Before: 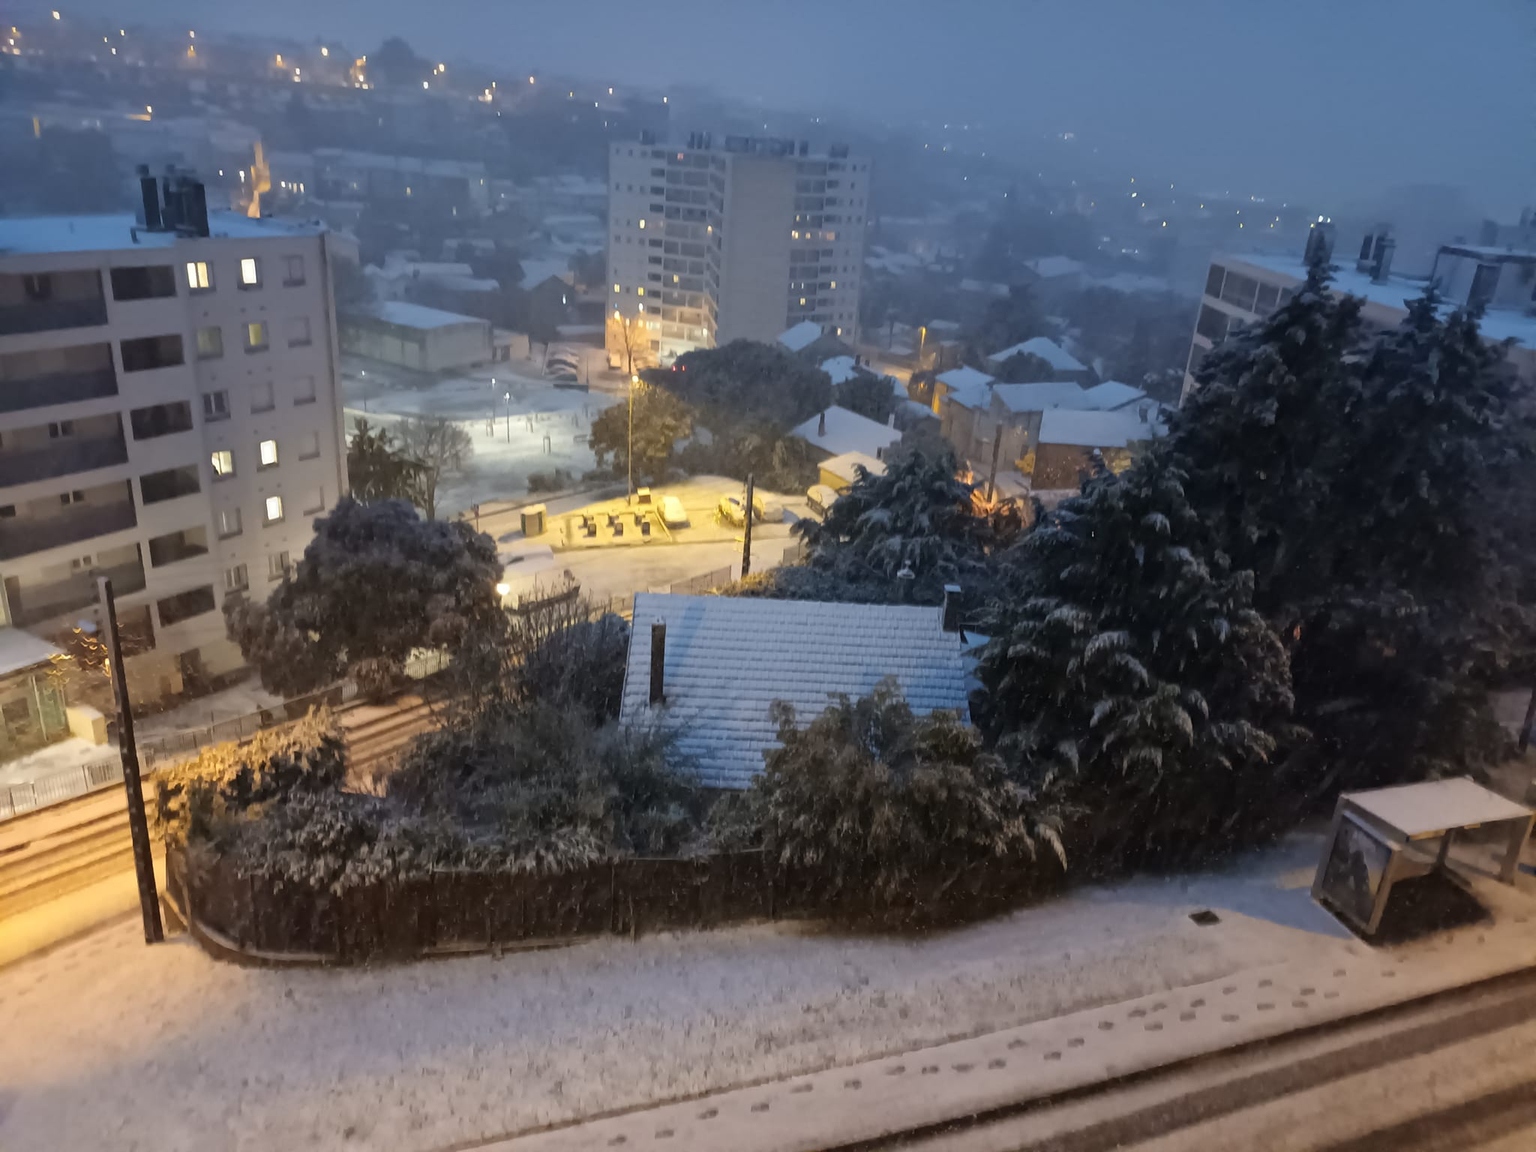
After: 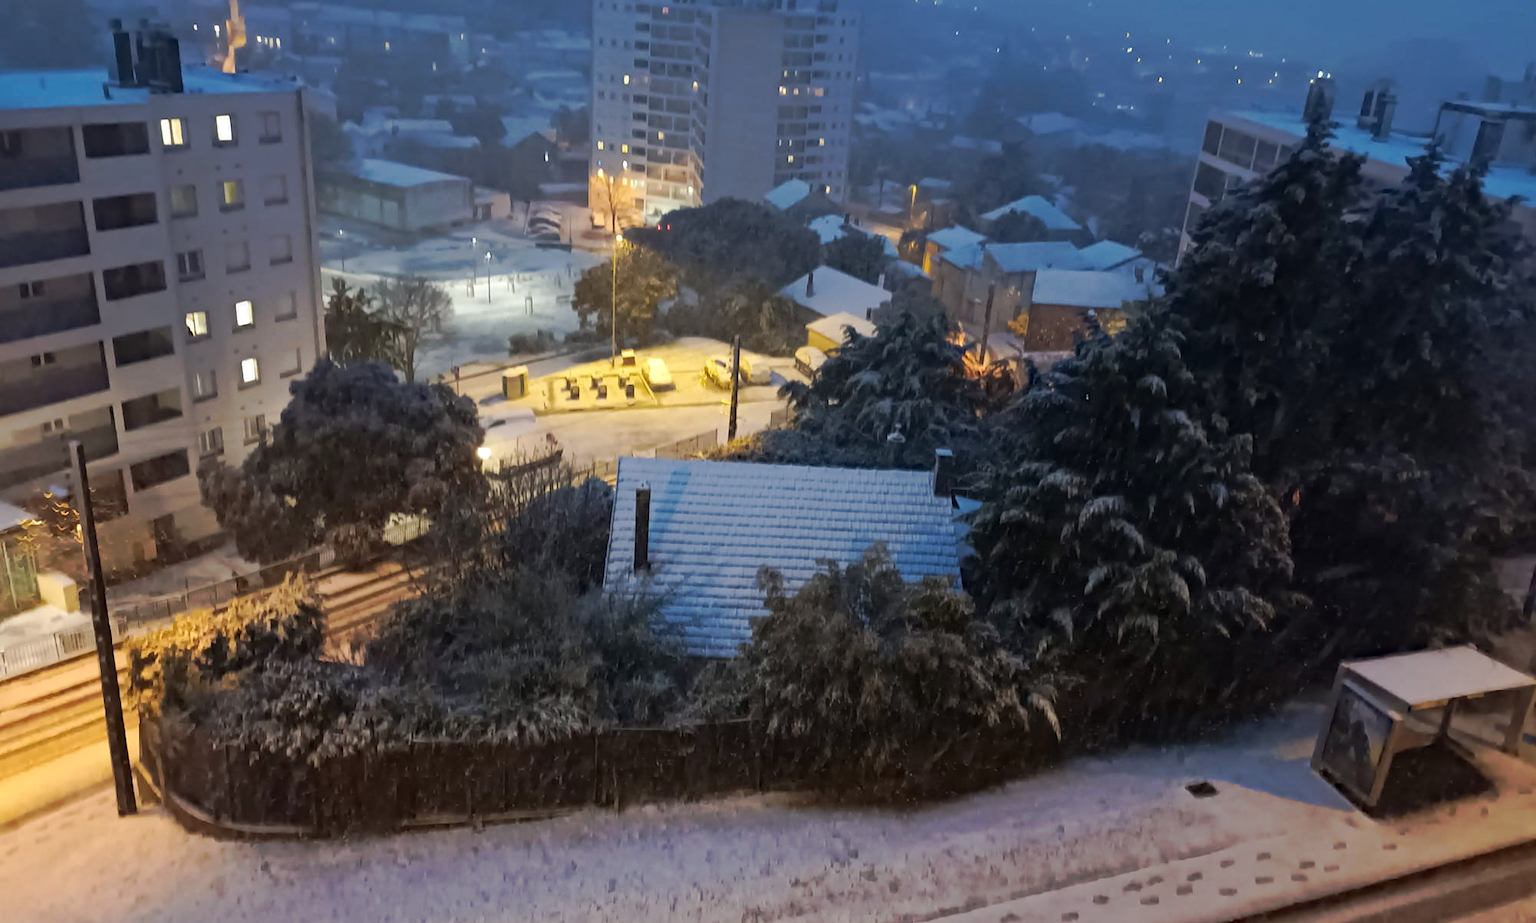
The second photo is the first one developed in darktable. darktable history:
crop and rotate: left 1.963%, top 12.74%, right 0.247%, bottom 8.863%
tone curve: curves: ch0 [(0, 0) (0.003, 0.003) (0.011, 0.011) (0.025, 0.024) (0.044, 0.042) (0.069, 0.066) (0.1, 0.095) (0.136, 0.129) (0.177, 0.169) (0.224, 0.214) (0.277, 0.264) (0.335, 0.319) (0.399, 0.38) (0.468, 0.446) (0.543, 0.558) (0.623, 0.636) (0.709, 0.719) (0.801, 0.807) (0.898, 0.901) (1, 1)], preserve colors none
haze removal: compatibility mode true, adaptive false
